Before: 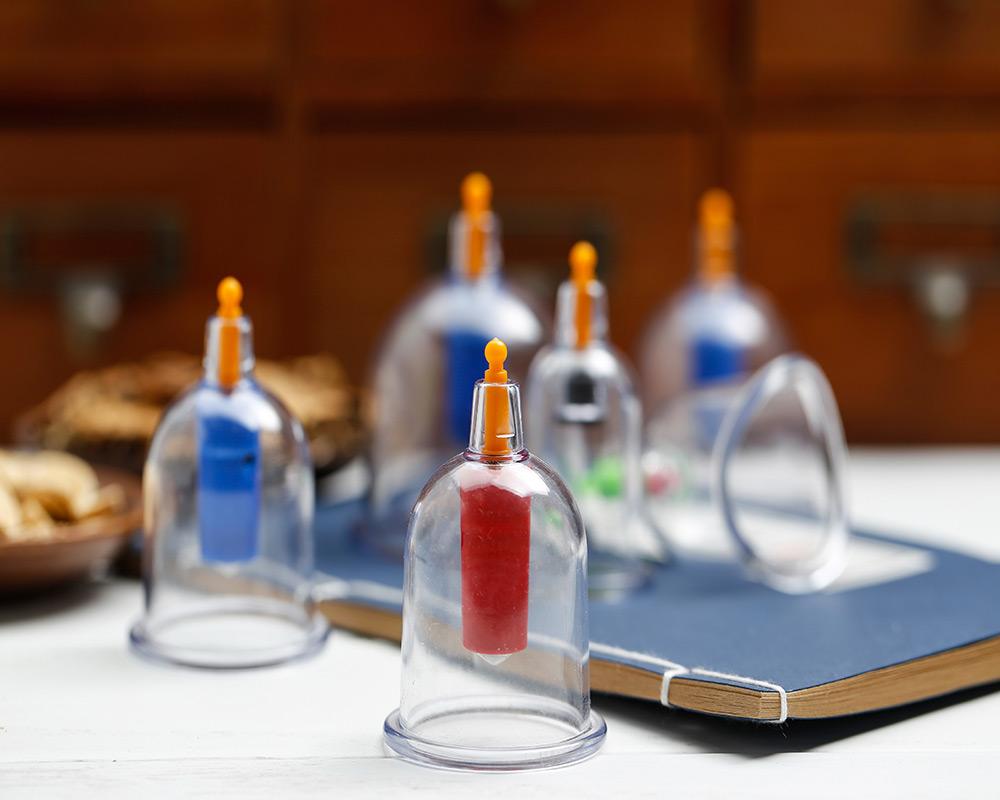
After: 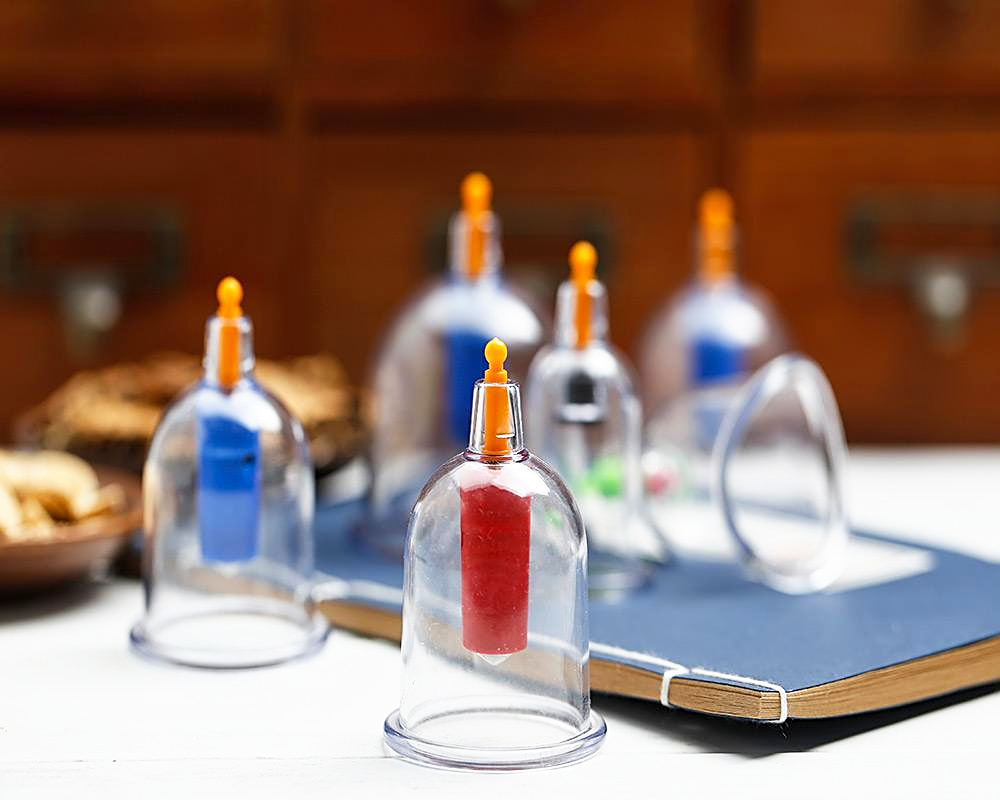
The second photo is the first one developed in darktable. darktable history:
sharpen: on, module defaults
base curve: curves: ch0 [(0, 0) (0.688, 0.865) (1, 1)], preserve colors none
